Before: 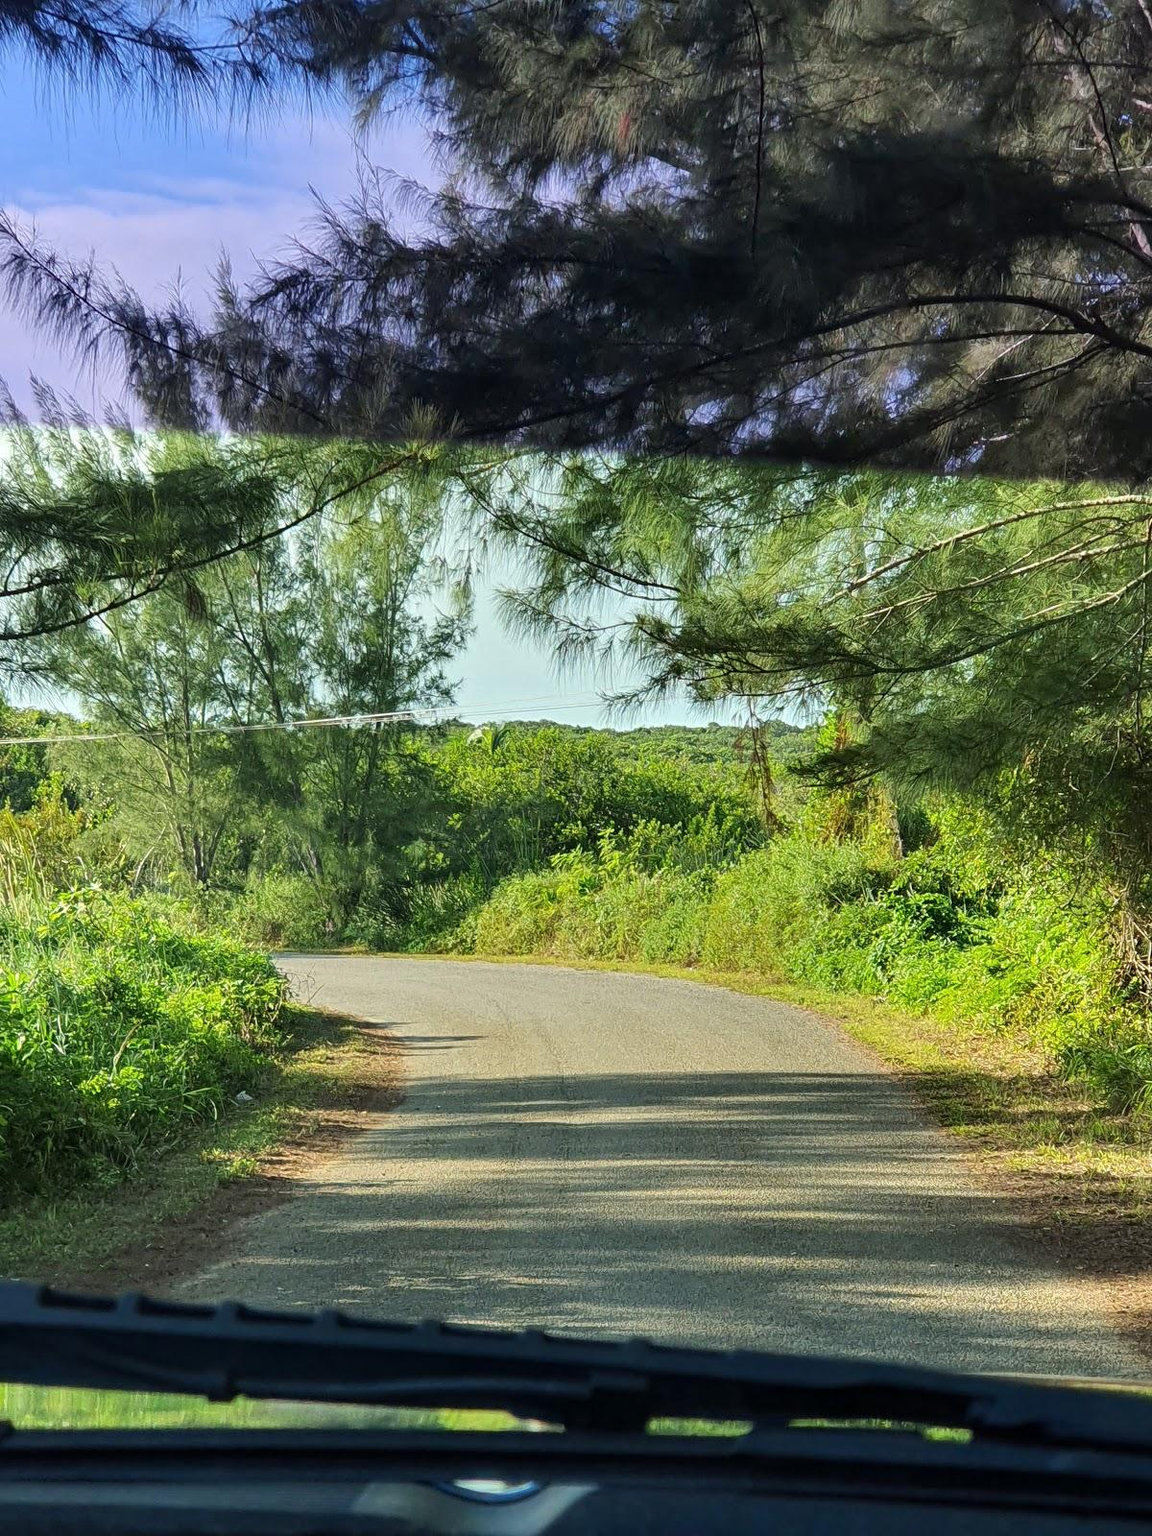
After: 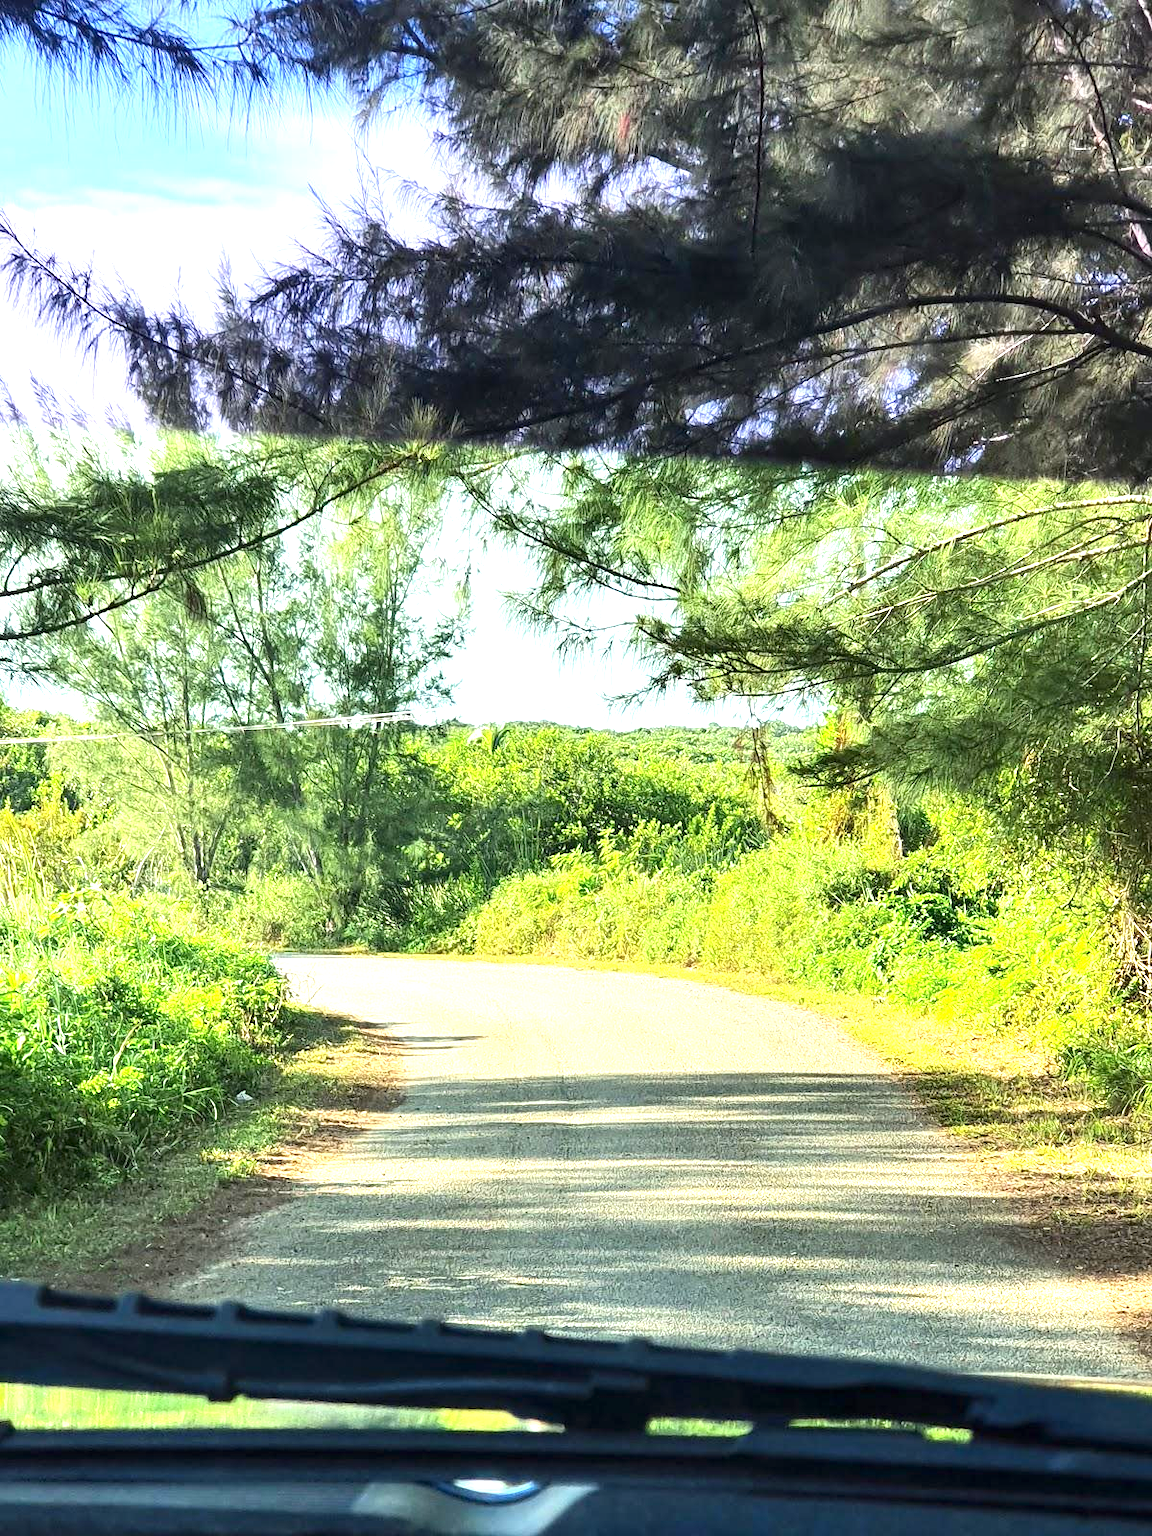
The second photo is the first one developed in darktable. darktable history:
contrast brightness saturation: contrast 0.138
exposure: black level correction 0, exposure 1.439 EV, compensate highlight preservation false
